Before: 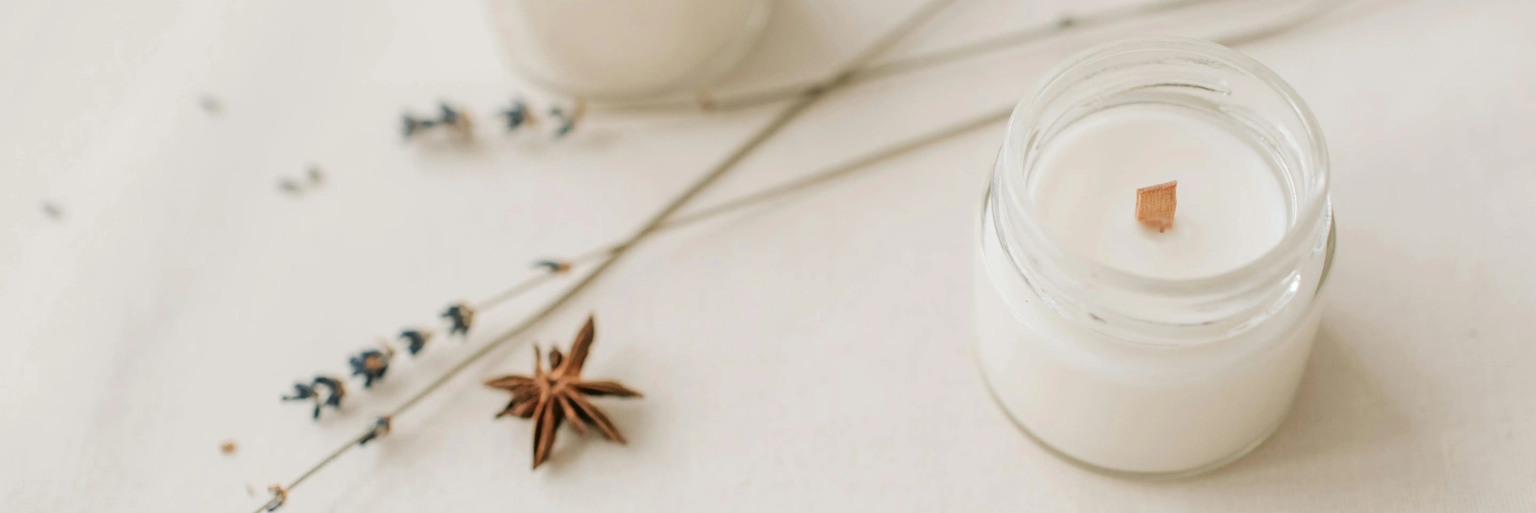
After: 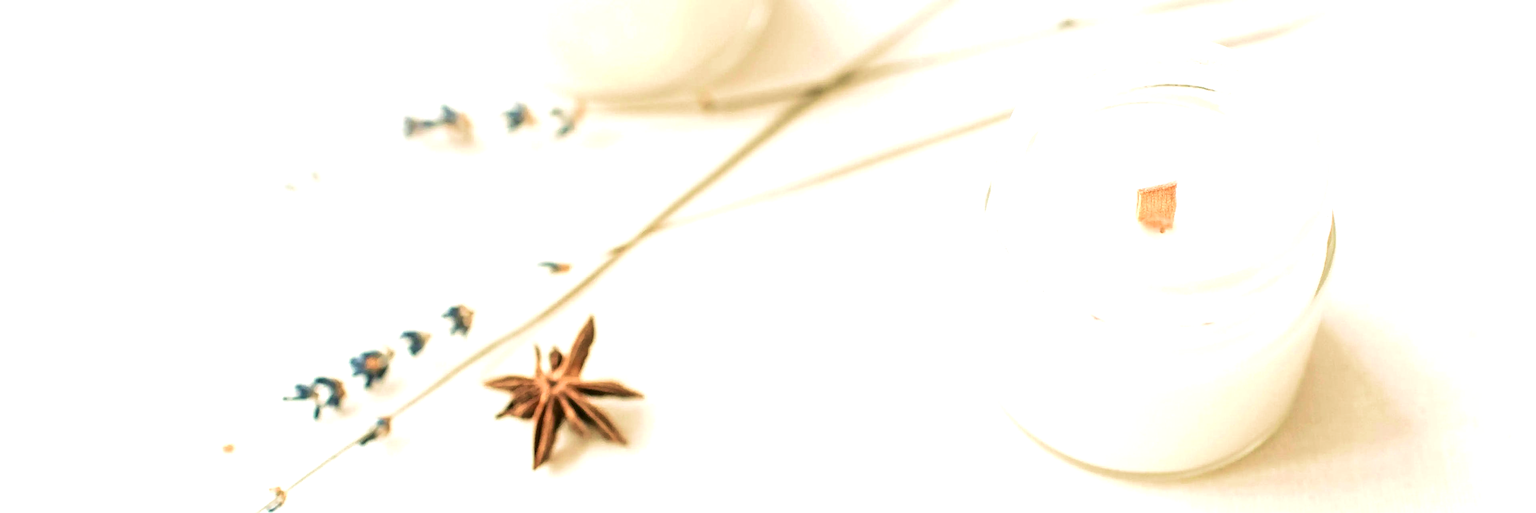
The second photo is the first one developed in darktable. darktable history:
exposure: black level correction 0.001, exposure 1.116 EV, compensate highlight preservation false
velvia: strength 45%
sharpen: on, module defaults
local contrast: highlights 100%, shadows 100%, detail 120%, midtone range 0.2
